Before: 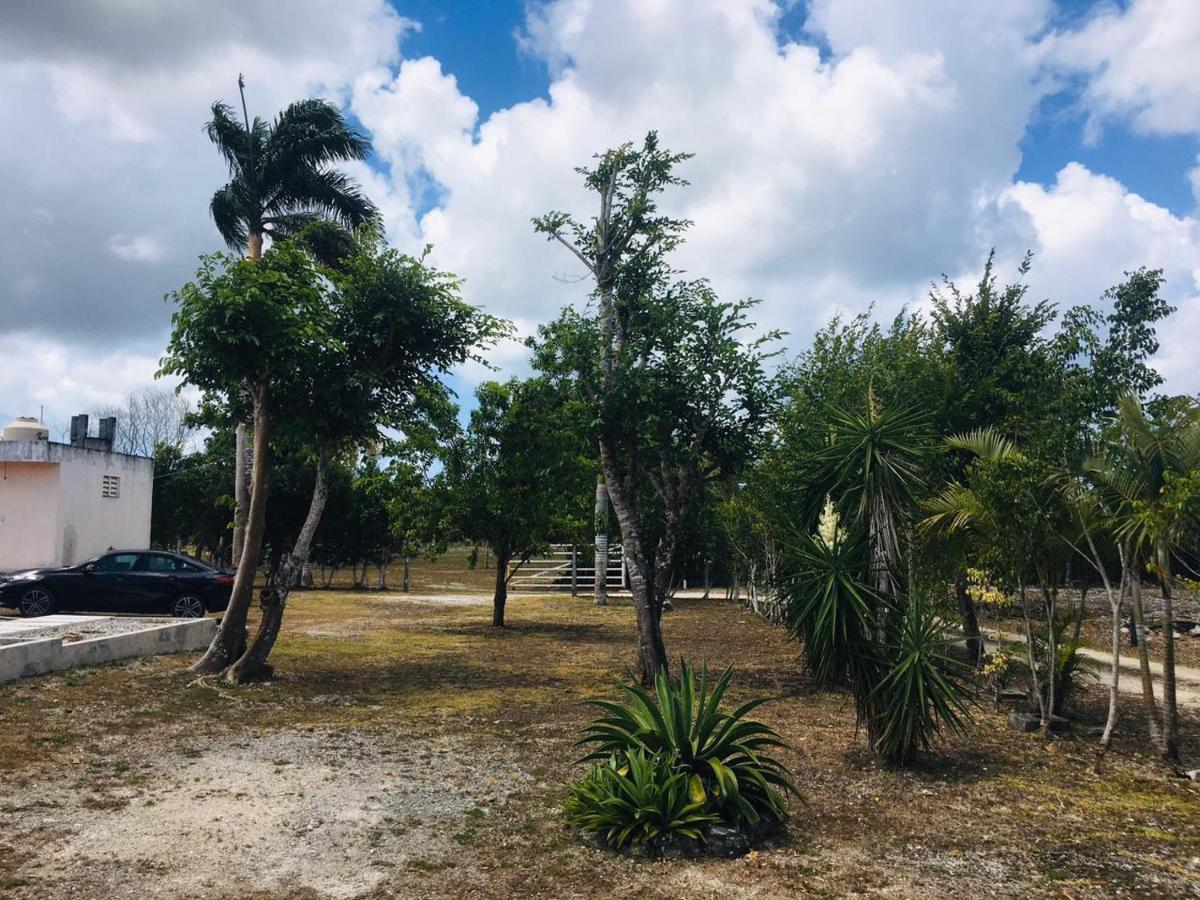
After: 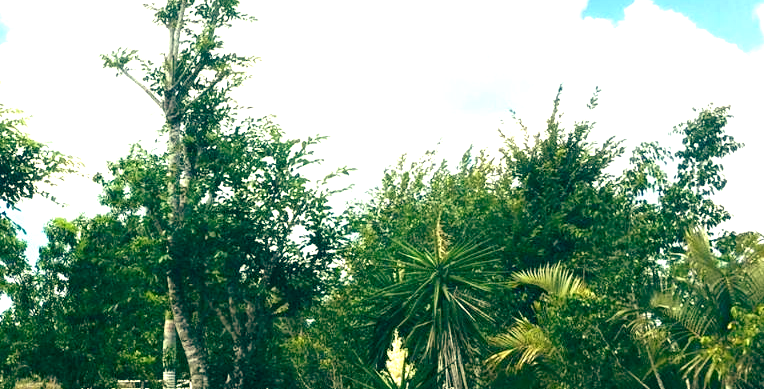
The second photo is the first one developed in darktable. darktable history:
crop: left 36.005%, top 18.293%, right 0.31%, bottom 38.444%
color balance: mode lift, gamma, gain (sRGB), lift [1, 0.69, 1, 1], gamma [1, 1.482, 1, 1], gain [1, 1, 1, 0.802]
exposure: black level correction 0, exposure 1.741 EV, compensate exposure bias true, compensate highlight preservation false
